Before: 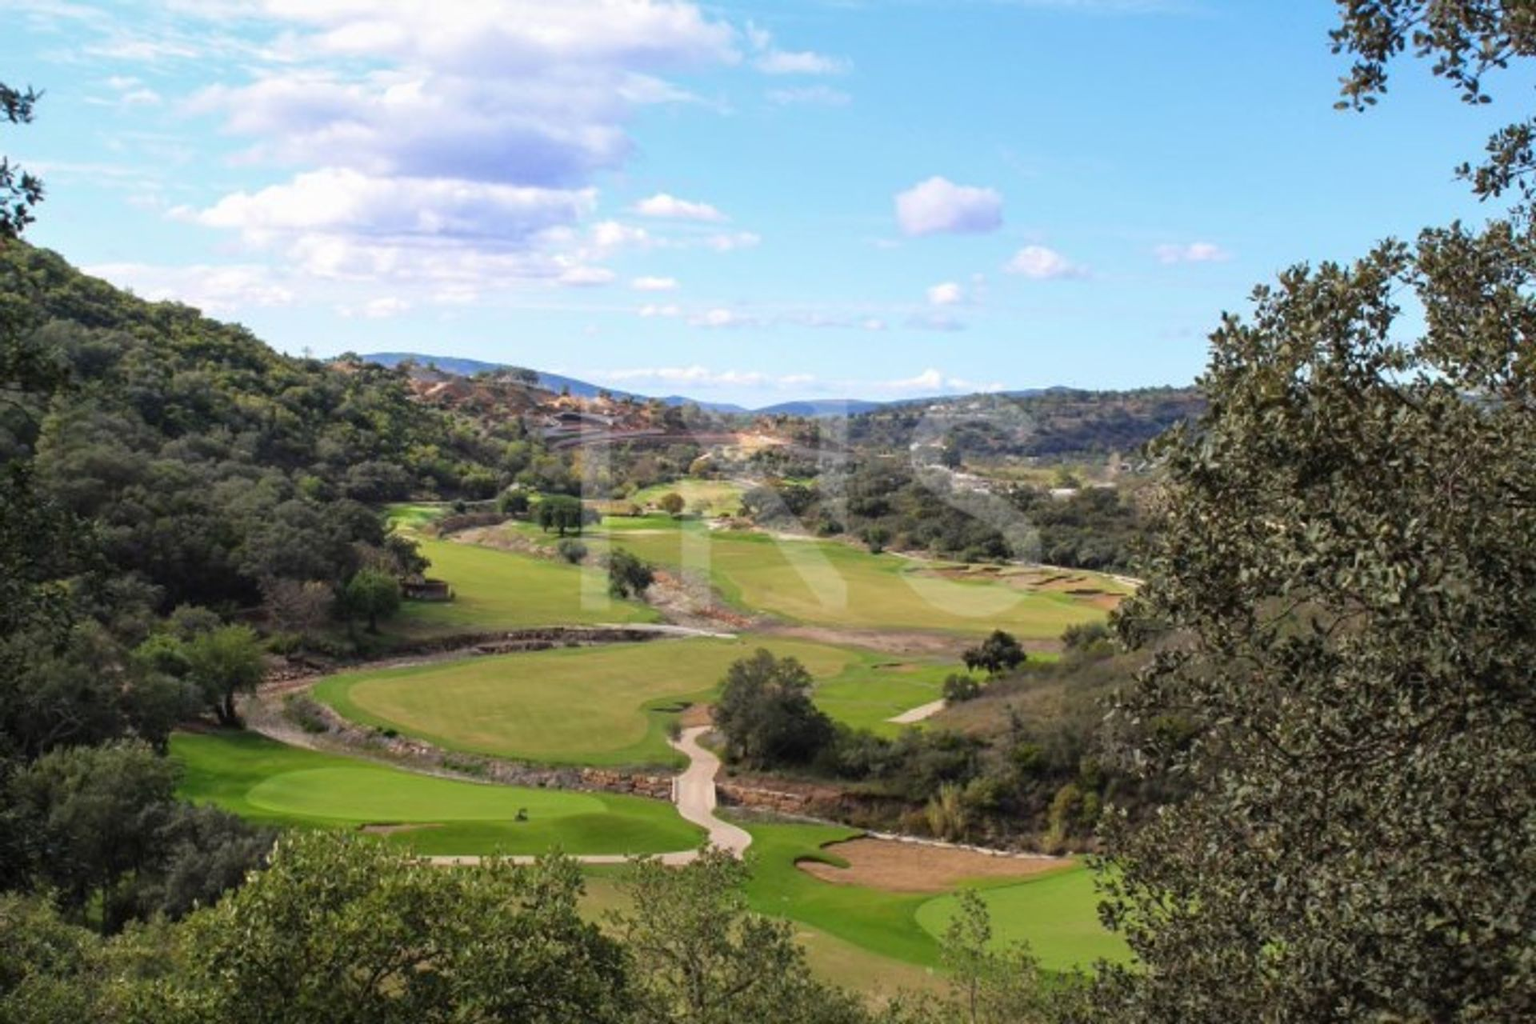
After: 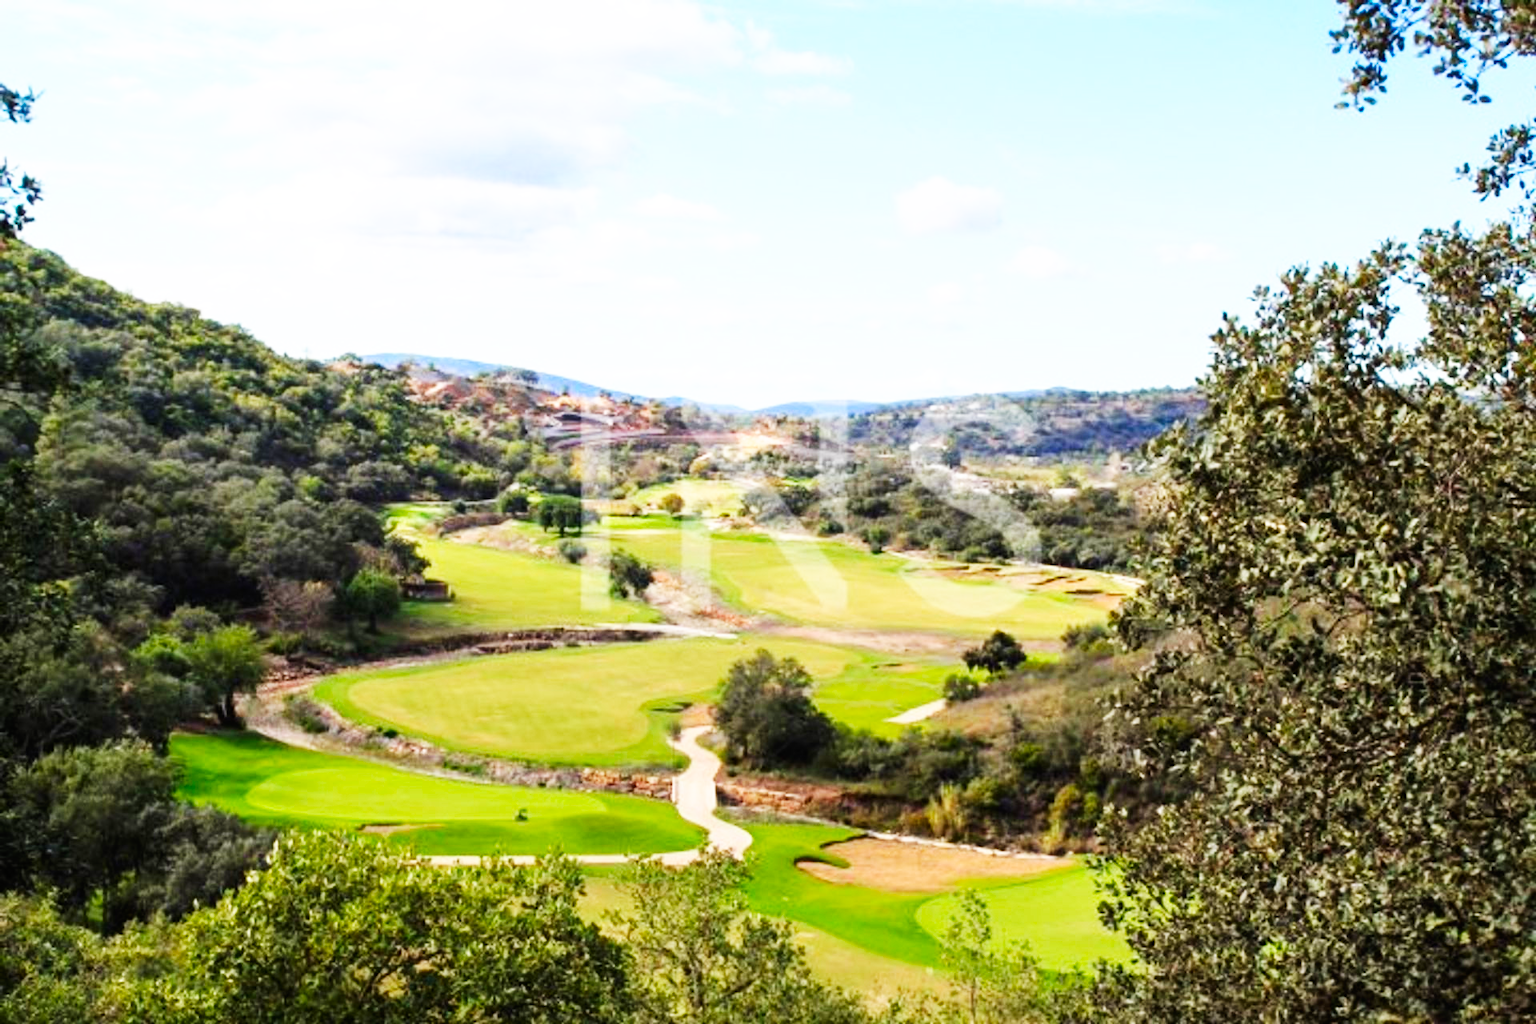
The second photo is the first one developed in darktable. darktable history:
contrast brightness saturation: contrast 0.045, saturation 0.151
base curve: curves: ch0 [(0, 0) (0.007, 0.004) (0.027, 0.03) (0.046, 0.07) (0.207, 0.54) (0.442, 0.872) (0.673, 0.972) (1, 1)], exposure shift 0.01, preserve colors none
